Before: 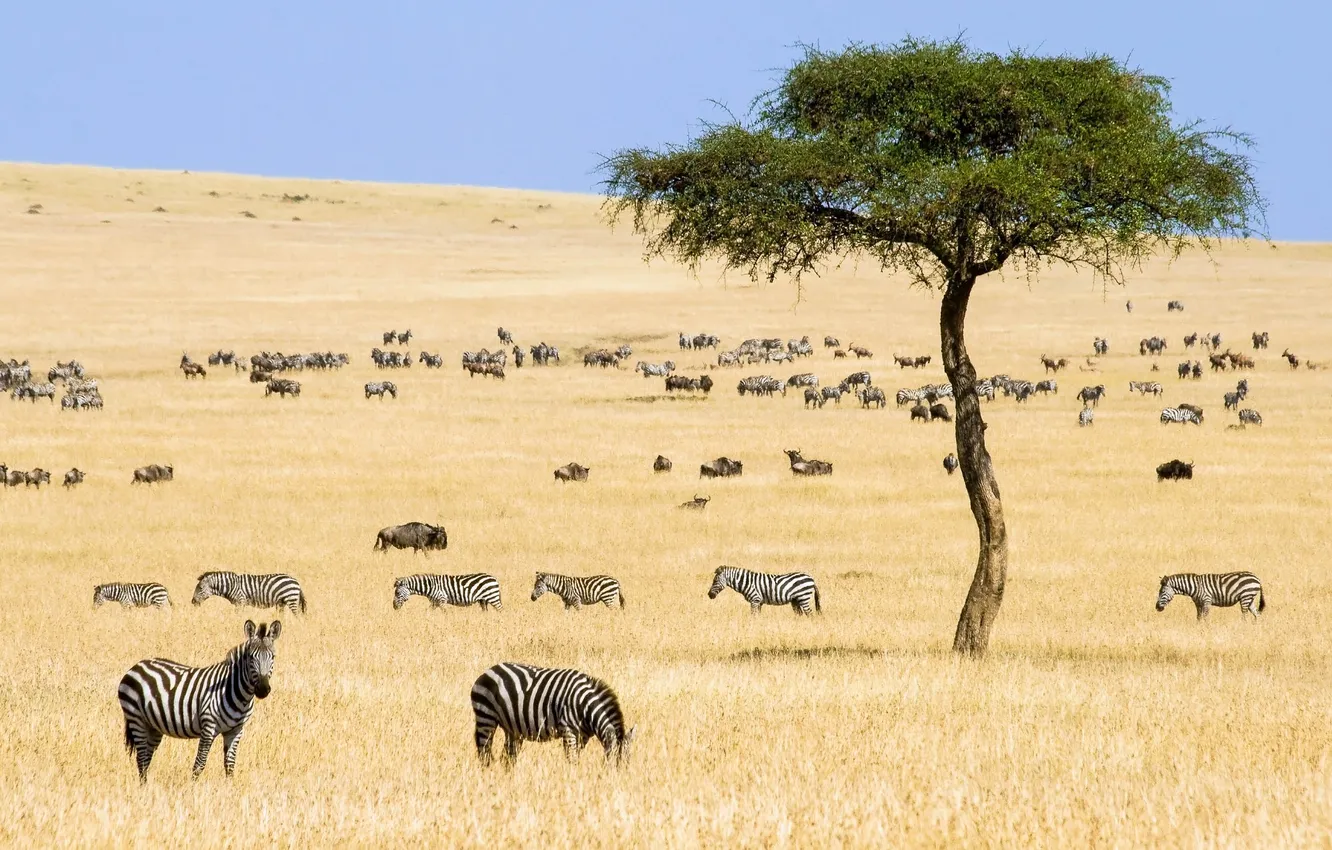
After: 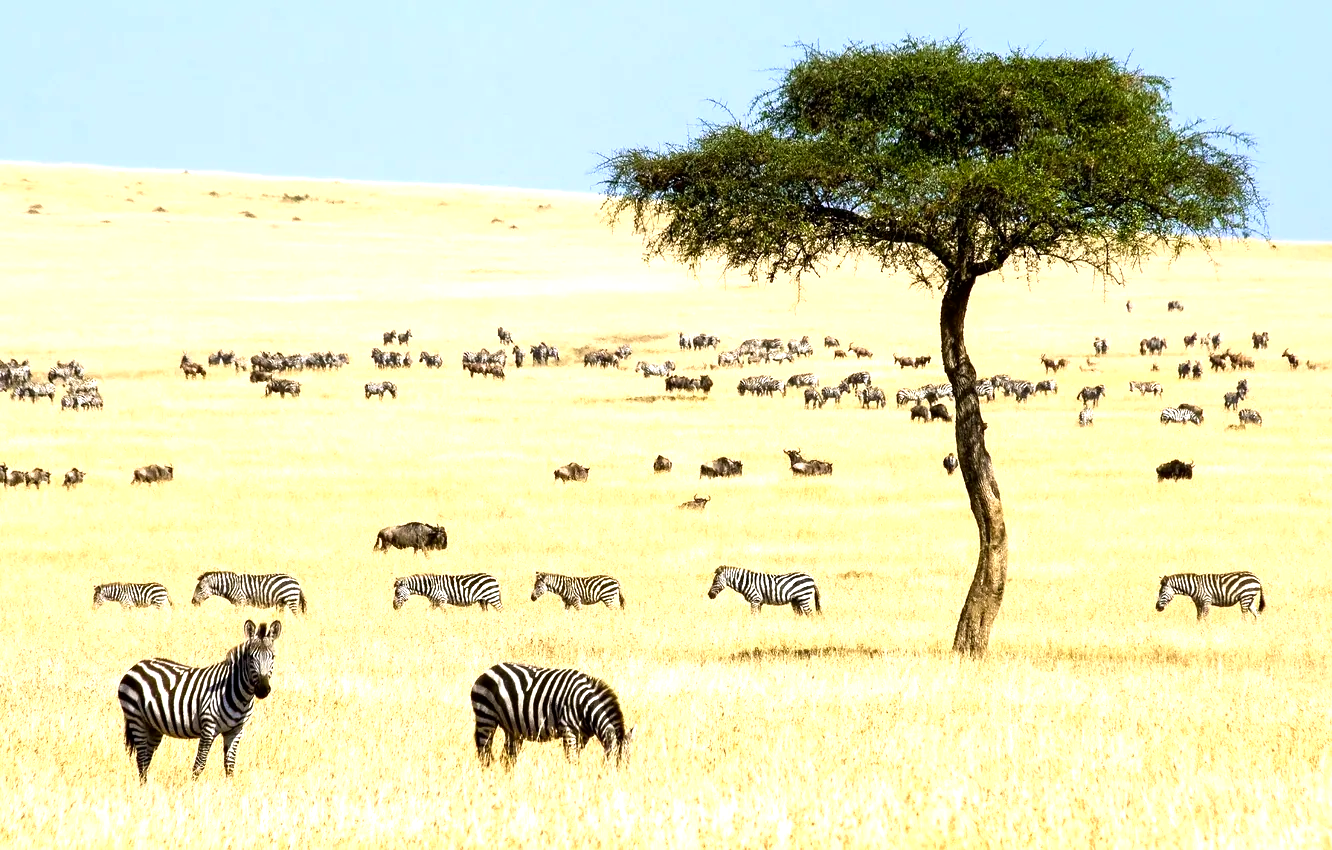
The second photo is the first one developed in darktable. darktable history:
tone equalizer: -8 EV -0.784 EV, -7 EV -0.666 EV, -6 EV -0.597 EV, -5 EV -0.377 EV, -3 EV 0.392 EV, -2 EV 0.6 EV, -1 EV 0.689 EV, +0 EV 0.761 EV
contrast brightness saturation: contrast 0.069, brightness -0.126, saturation 0.059
